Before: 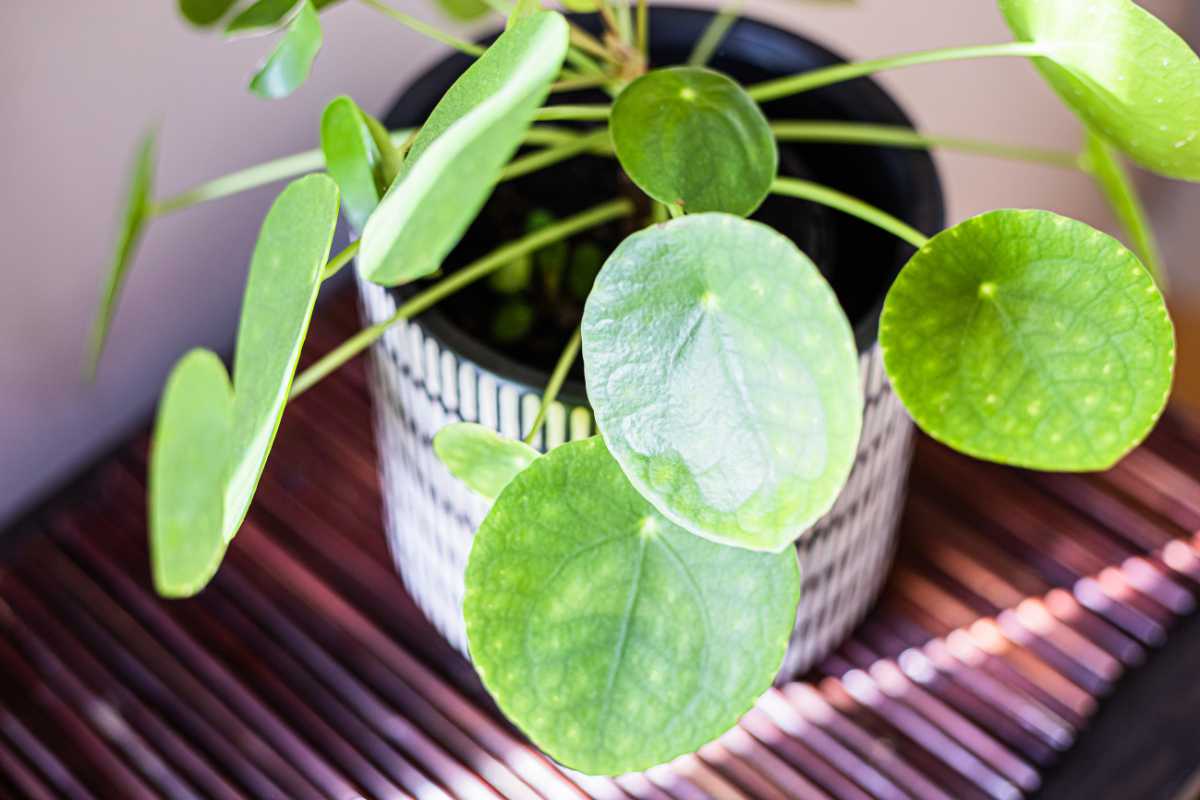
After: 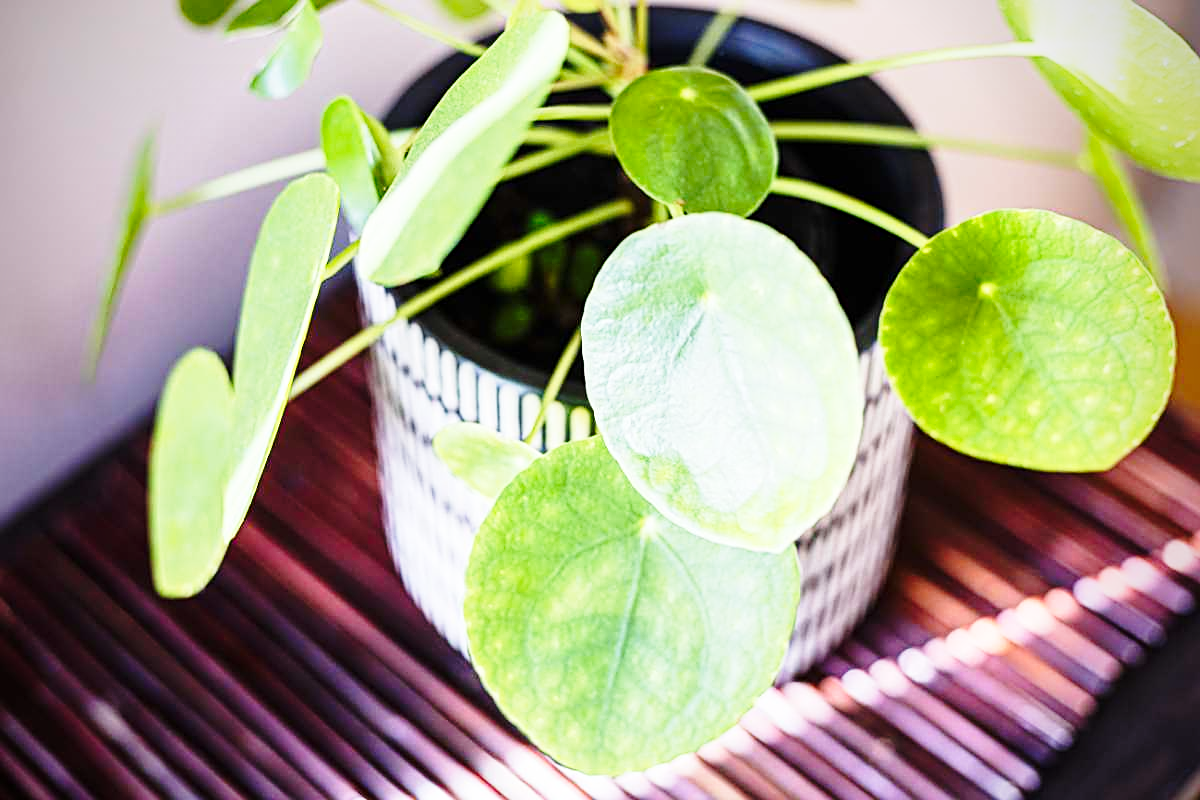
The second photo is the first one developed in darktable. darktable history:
sharpen: on, module defaults
base curve: curves: ch0 [(0, 0) (0.028, 0.03) (0.121, 0.232) (0.46, 0.748) (0.859, 0.968) (1, 1)], preserve colors none
vignetting: saturation 0, unbound false
